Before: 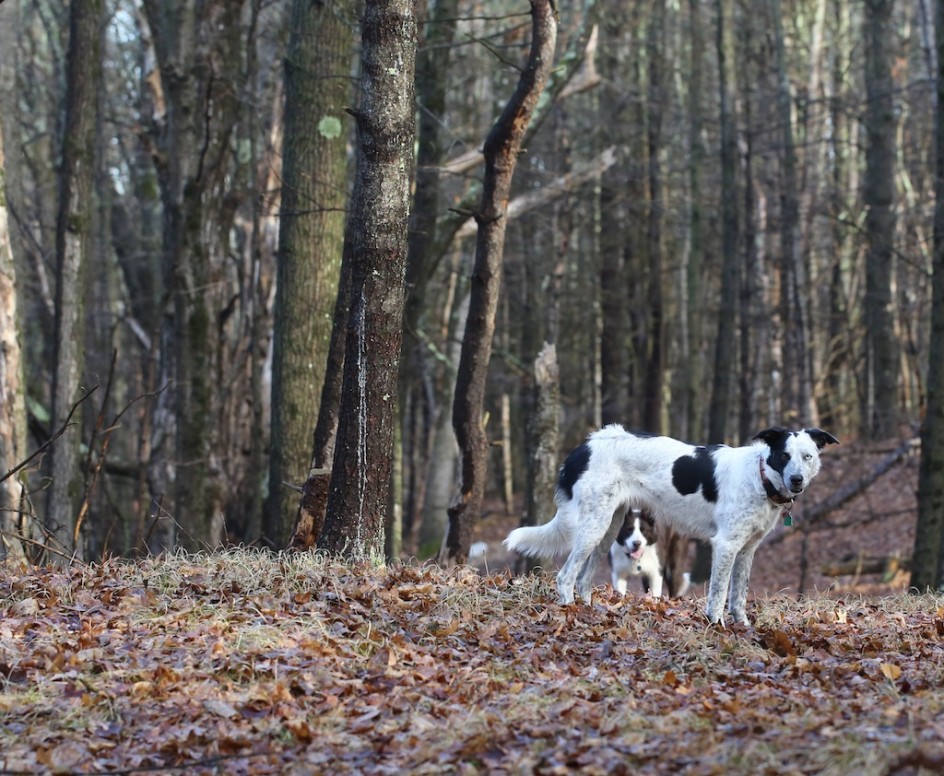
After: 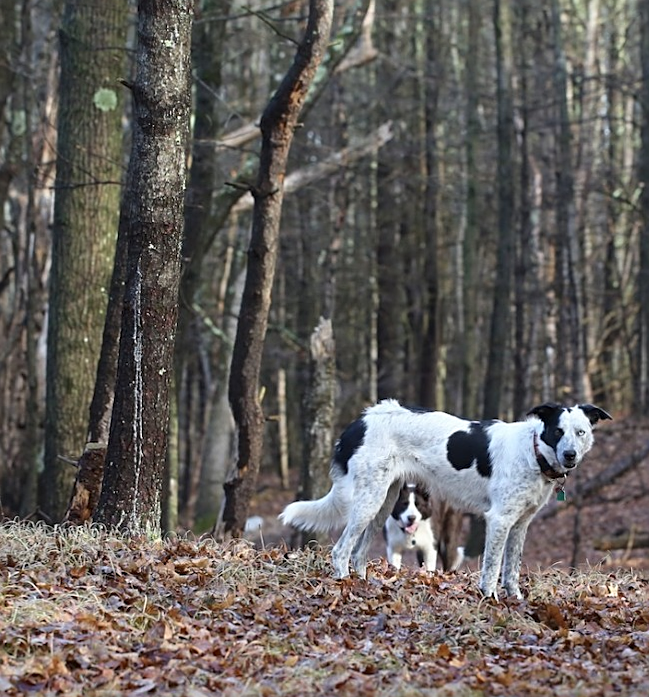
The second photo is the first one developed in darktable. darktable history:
sharpen: on, module defaults
crop and rotate: left 24.034%, top 2.838%, right 6.406%, bottom 6.299%
rotate and perspective: rotation 0.174°, lens shift (vertical) 0.013, lens shift (horizontal) 0.019, shear 0.001, automatic cropping original format, crop left 0.007, crop right 0.991, crop top 0.016, crop bottom 0.997
